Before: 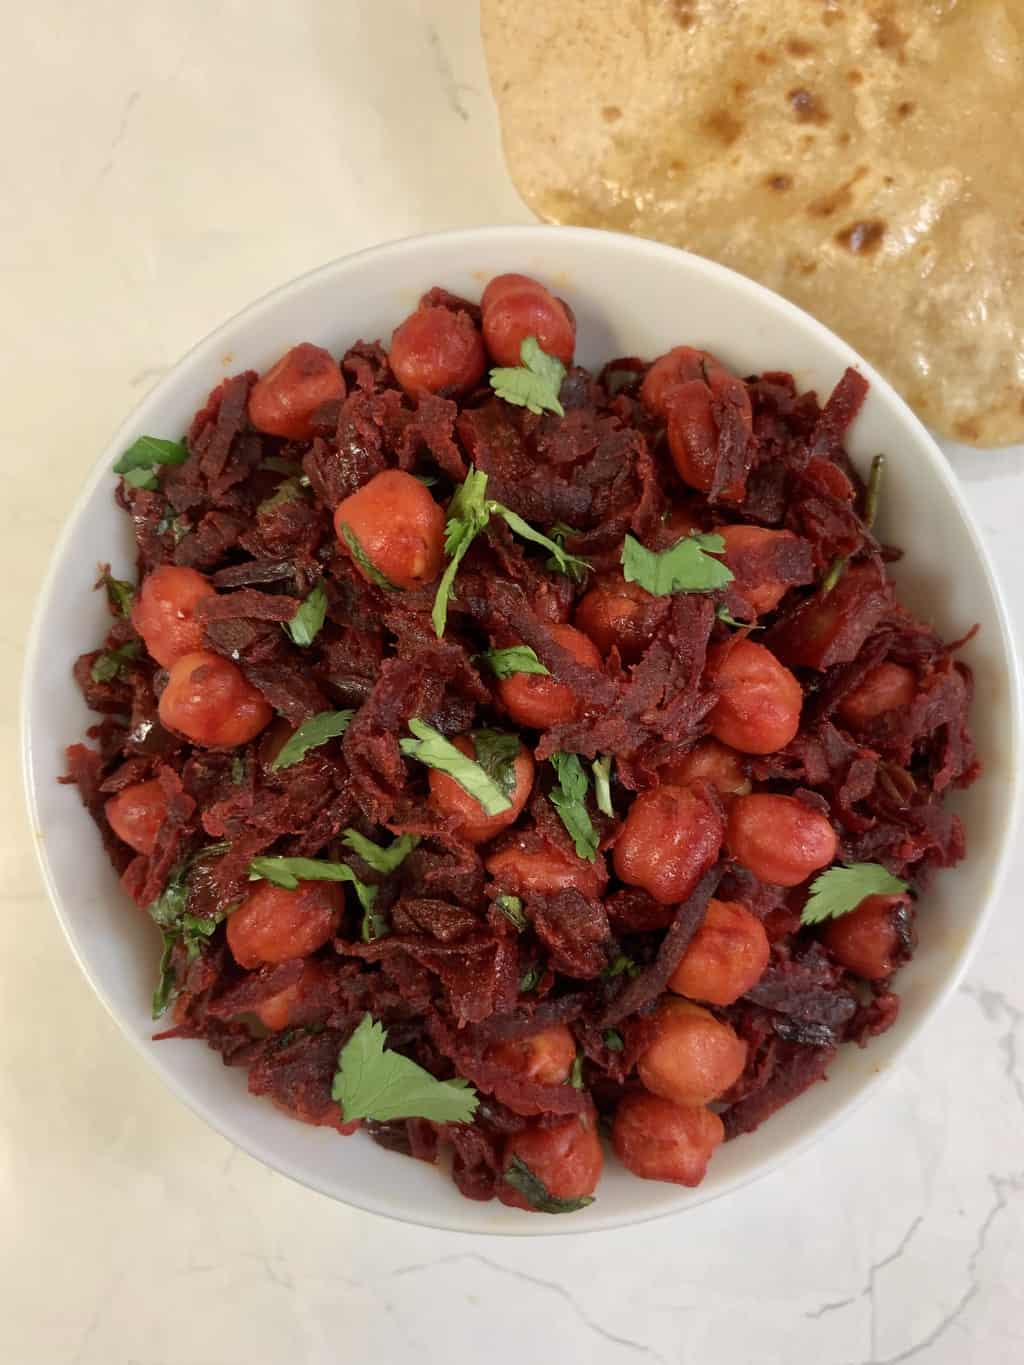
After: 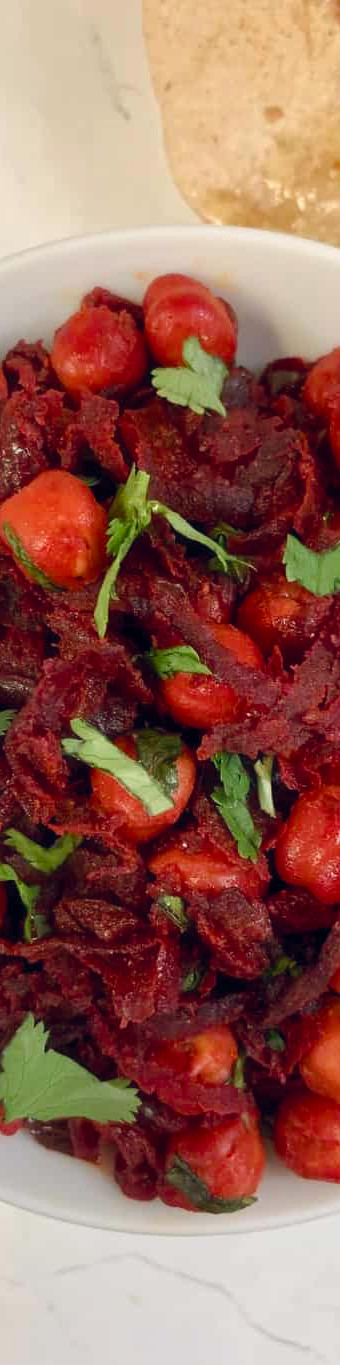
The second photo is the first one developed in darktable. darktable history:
haze removal: strength -0.057, compatibility mode true, adaptive false
crop: left 33.1%, right 33.63%
color balance rgb: global offset › chroma 0.058%, global offset › hue 254.26°, perceptual saturation grading › global saturation 0.935%, perceptual saturation grading › highlights -18.249%, perceptual saturation grading › mid-tones 6.692%, perceptual saturation grading › shadows 28.291%
tone equalizer: on, module defaults
